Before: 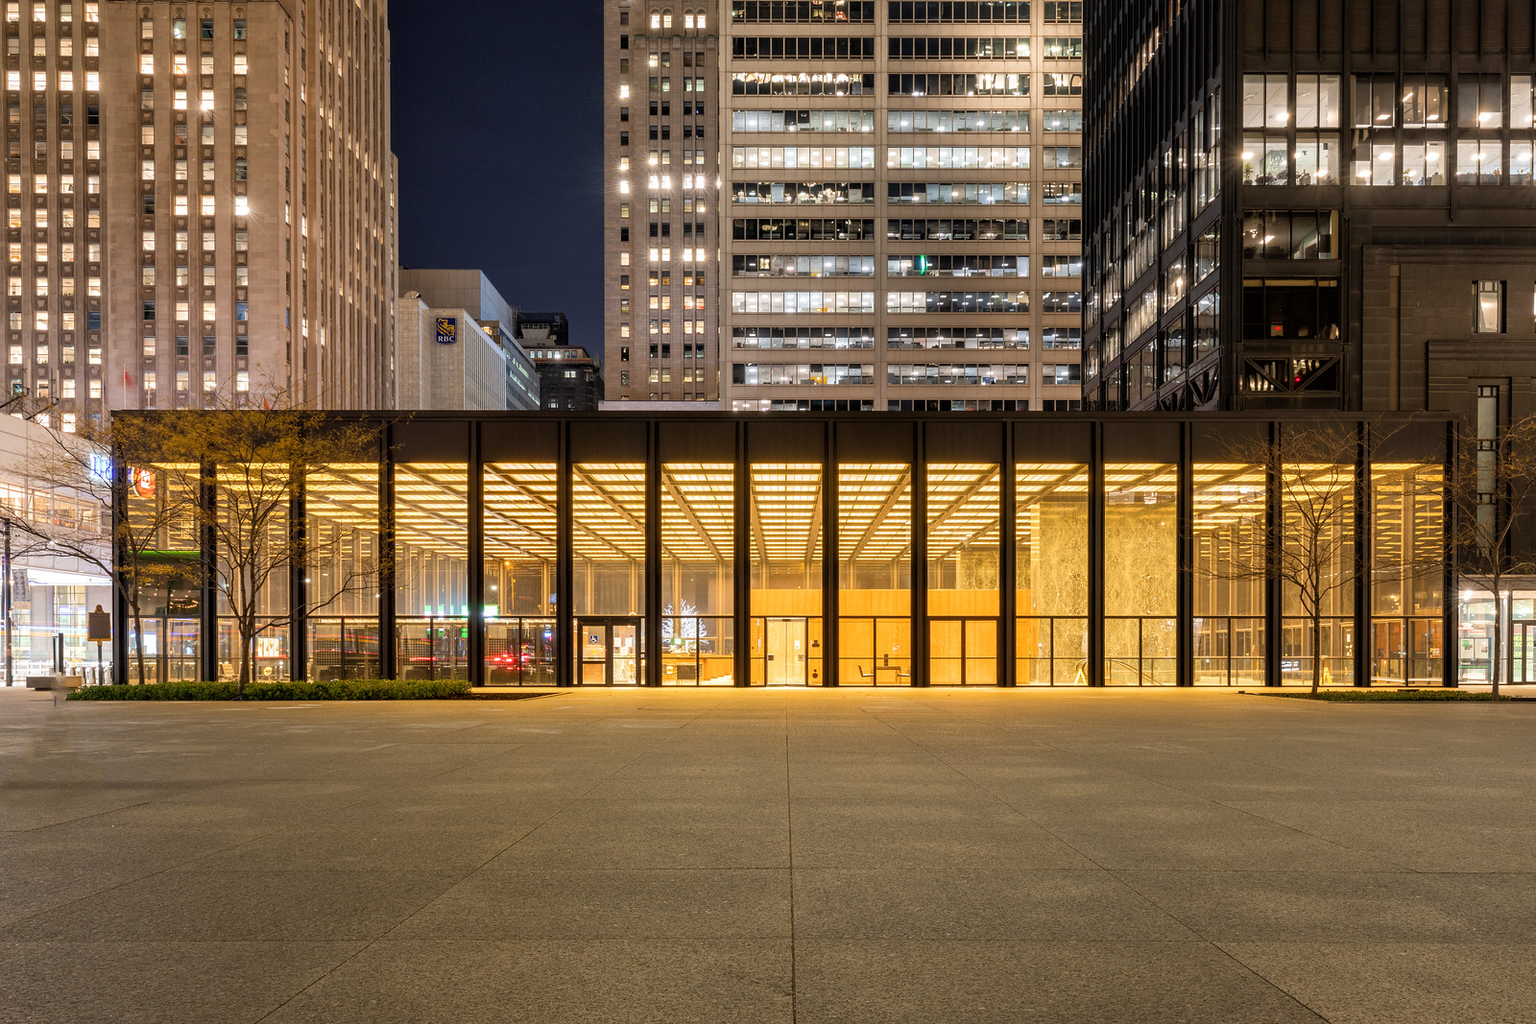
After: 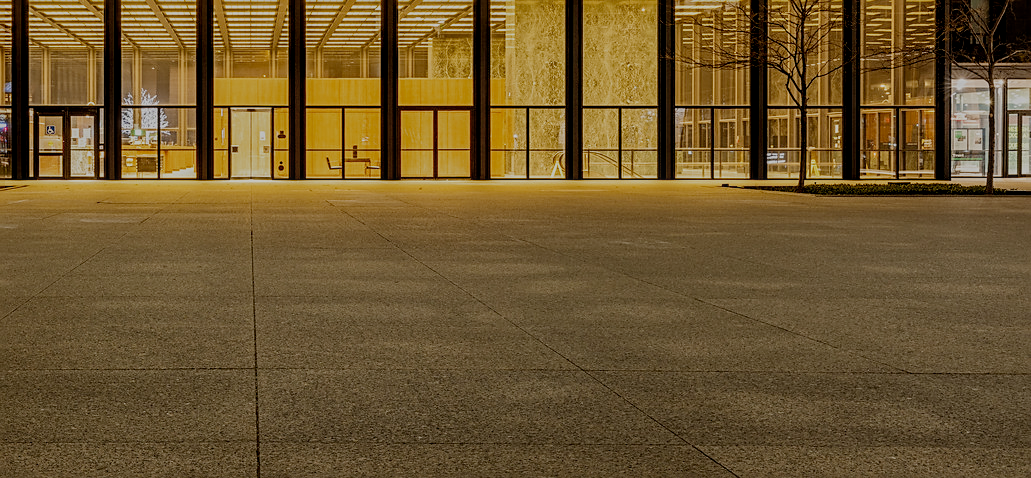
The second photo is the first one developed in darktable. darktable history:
sharpen: on, module defaults
local contrast: on, module defaults
filmic rgb: middle gray luminance 30%, black relative exposure -9 EV, white relative exposure 7 EV, threshold 6 EV, target black luminance 0%, hardness 2.94, latitude 2.04%, contrast 0.963, highlights saturation mix 5%, shadows ↔ highlights balance 12.16%, add noise in highlights 0, preserve chrominance no, color science v3 (2019), use custom middle-gray values true, iterations of high-quality reconstruction 0, contrast in highlights soft, enable highlight reconstruction true
crop and rotate: left 35.509%, top 50.238%, bottom 4.934%
